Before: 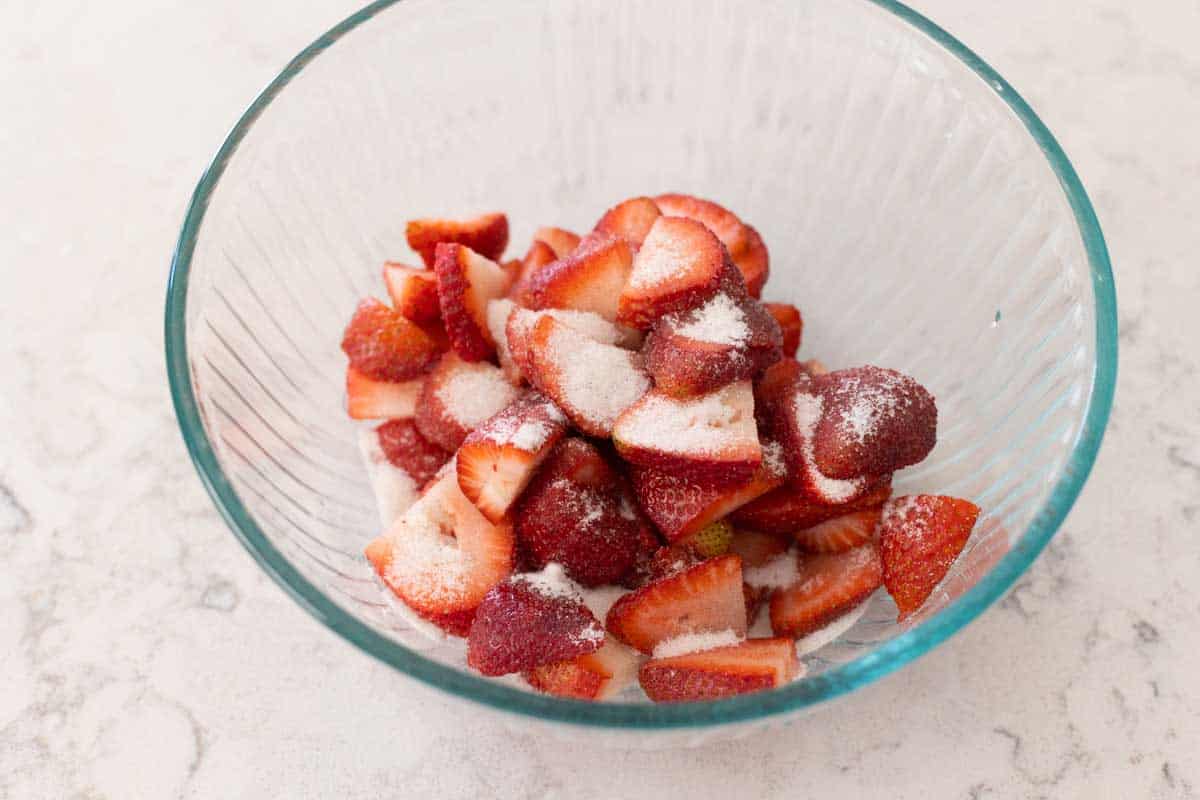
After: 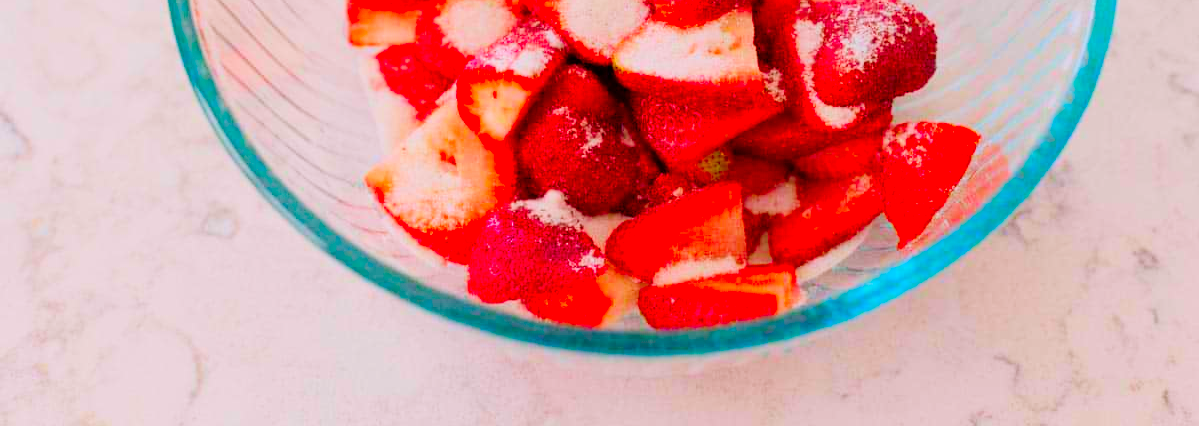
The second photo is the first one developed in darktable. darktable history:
filmic rgb: black relative exposure -7.65 EV, white relative exposure 4.56 EV, hardness 3.61
crop and rotate: top 46.677%, right 0.081%
color zones: curves: ch2 [(0, 0.5) (0.143, 0.517) (0.286, 0.571) (0.429, 0.522) (0.571, 0.5) (0.714, 0.5) (0.857, 0.5) (1, 0.5)]
exposure: black level correction 0.001, exposure 0.5 EV, compensate highlight preservation false
color correction: highlights a* 1.71, highlights b* -1.77, saturation 2.5
